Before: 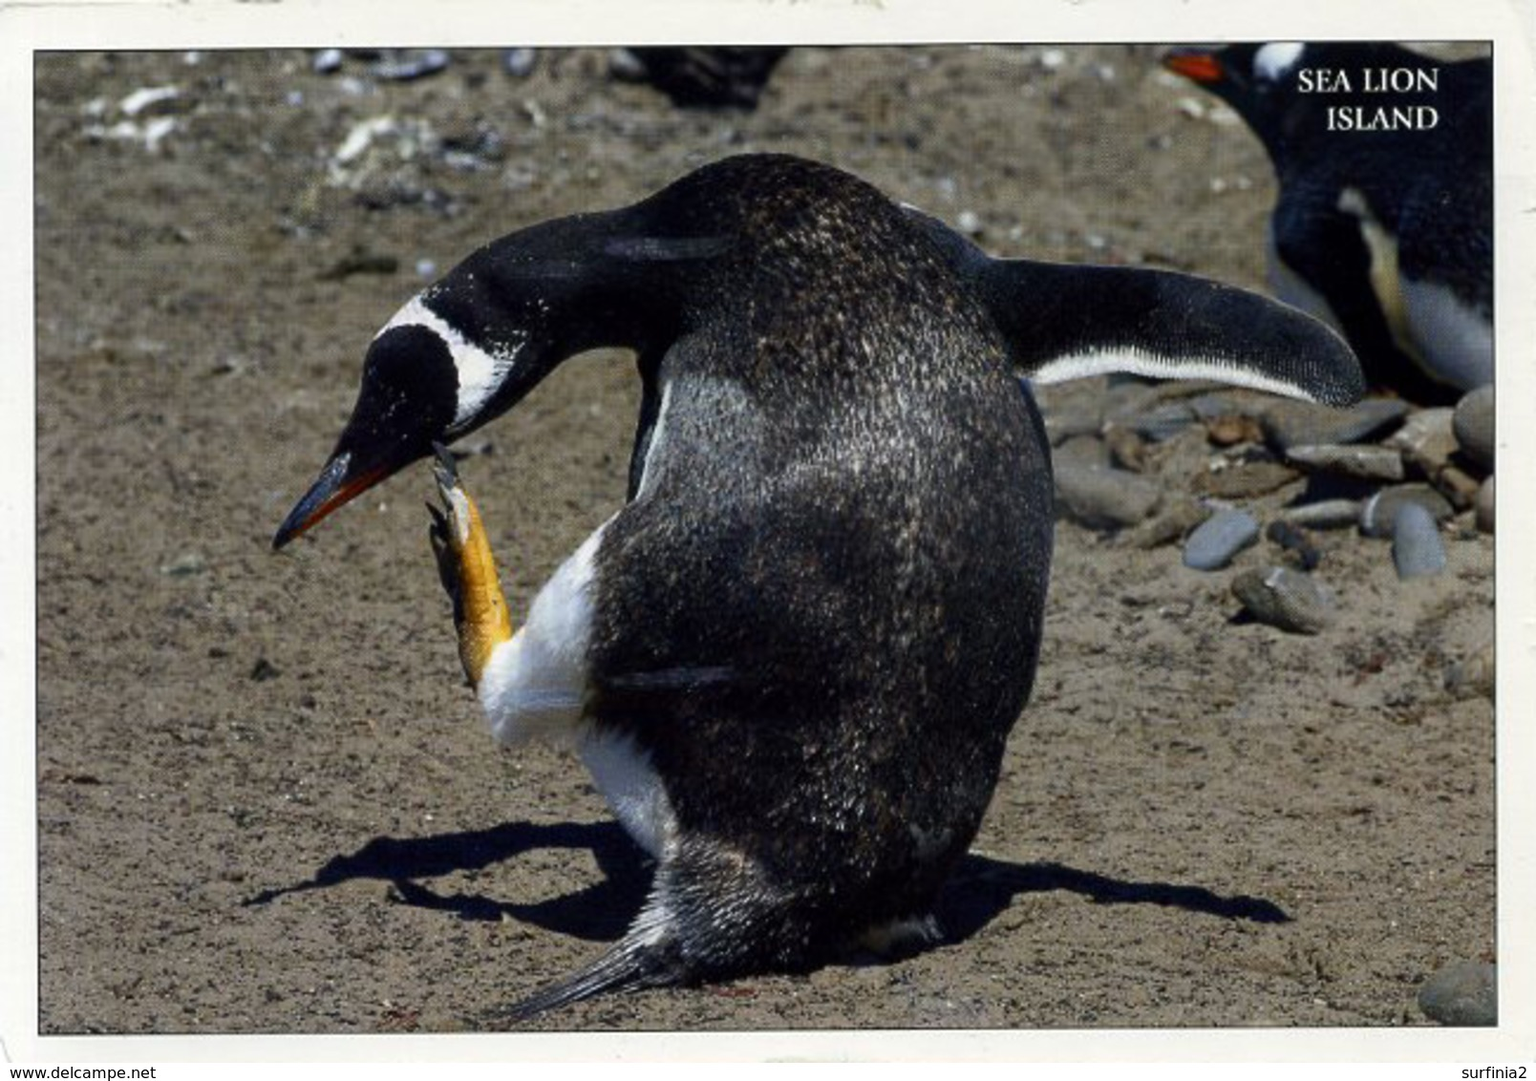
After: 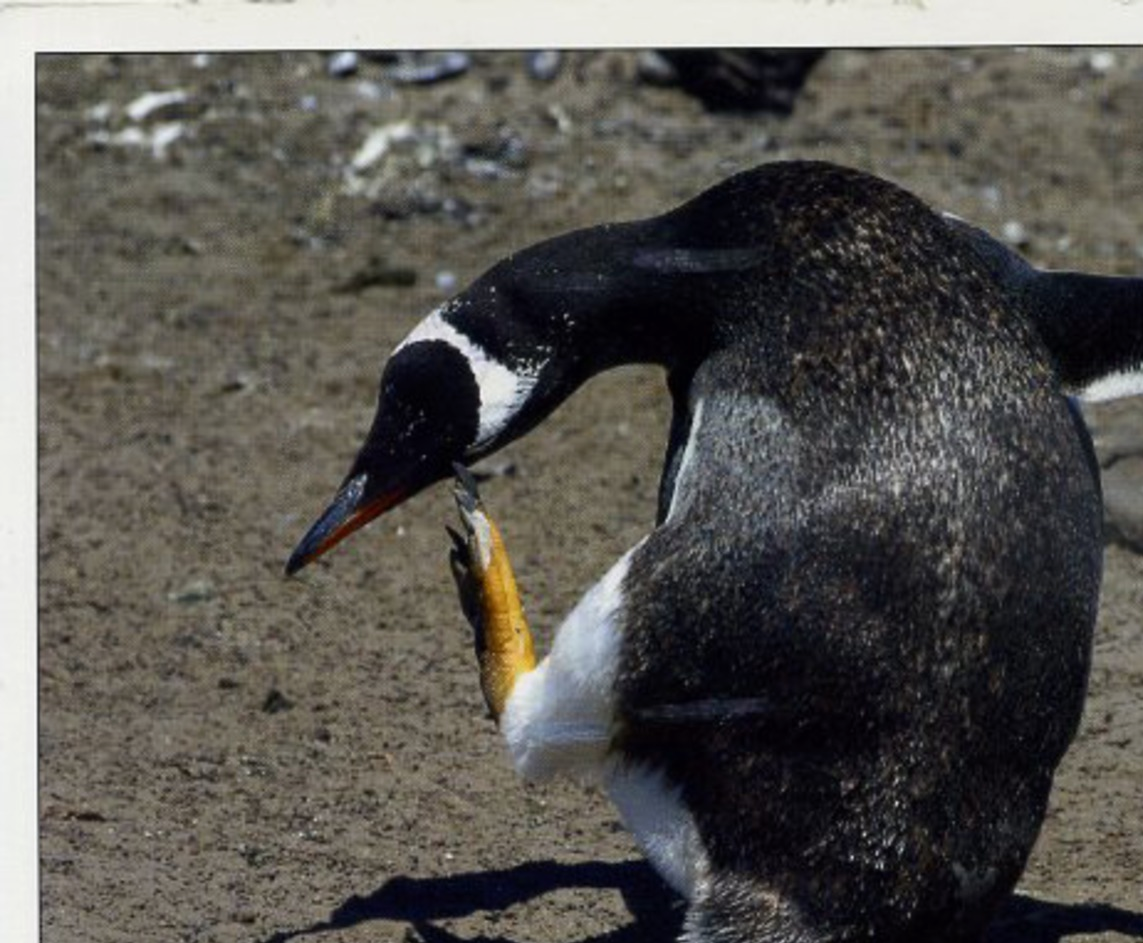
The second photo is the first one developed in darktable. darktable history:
exposure: exposure -0.116 EV, compensate exposure bias true, compensate highlight preservation false
crop: right 28.885%, bottom 16.626%
